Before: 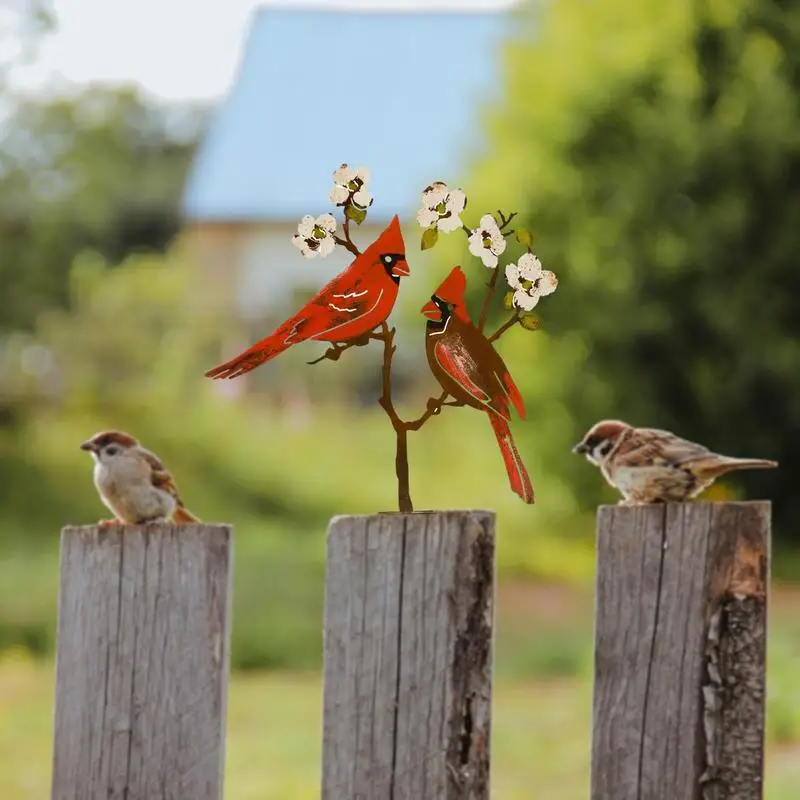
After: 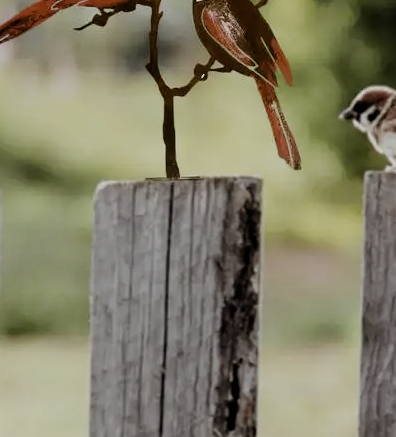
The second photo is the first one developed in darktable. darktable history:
crop: left 29.228%, top 41.855%, right 21.228%, bottom 3.46%
filmic rgb: black relative exposure -5.08 EV, white relative exposure 3.98 EV, hardness 2.9, contrast 1.298, highlights saturation mix -29.04%, add noise in highlights 0.001, preserve chrominance no, color science v4 (2020)
